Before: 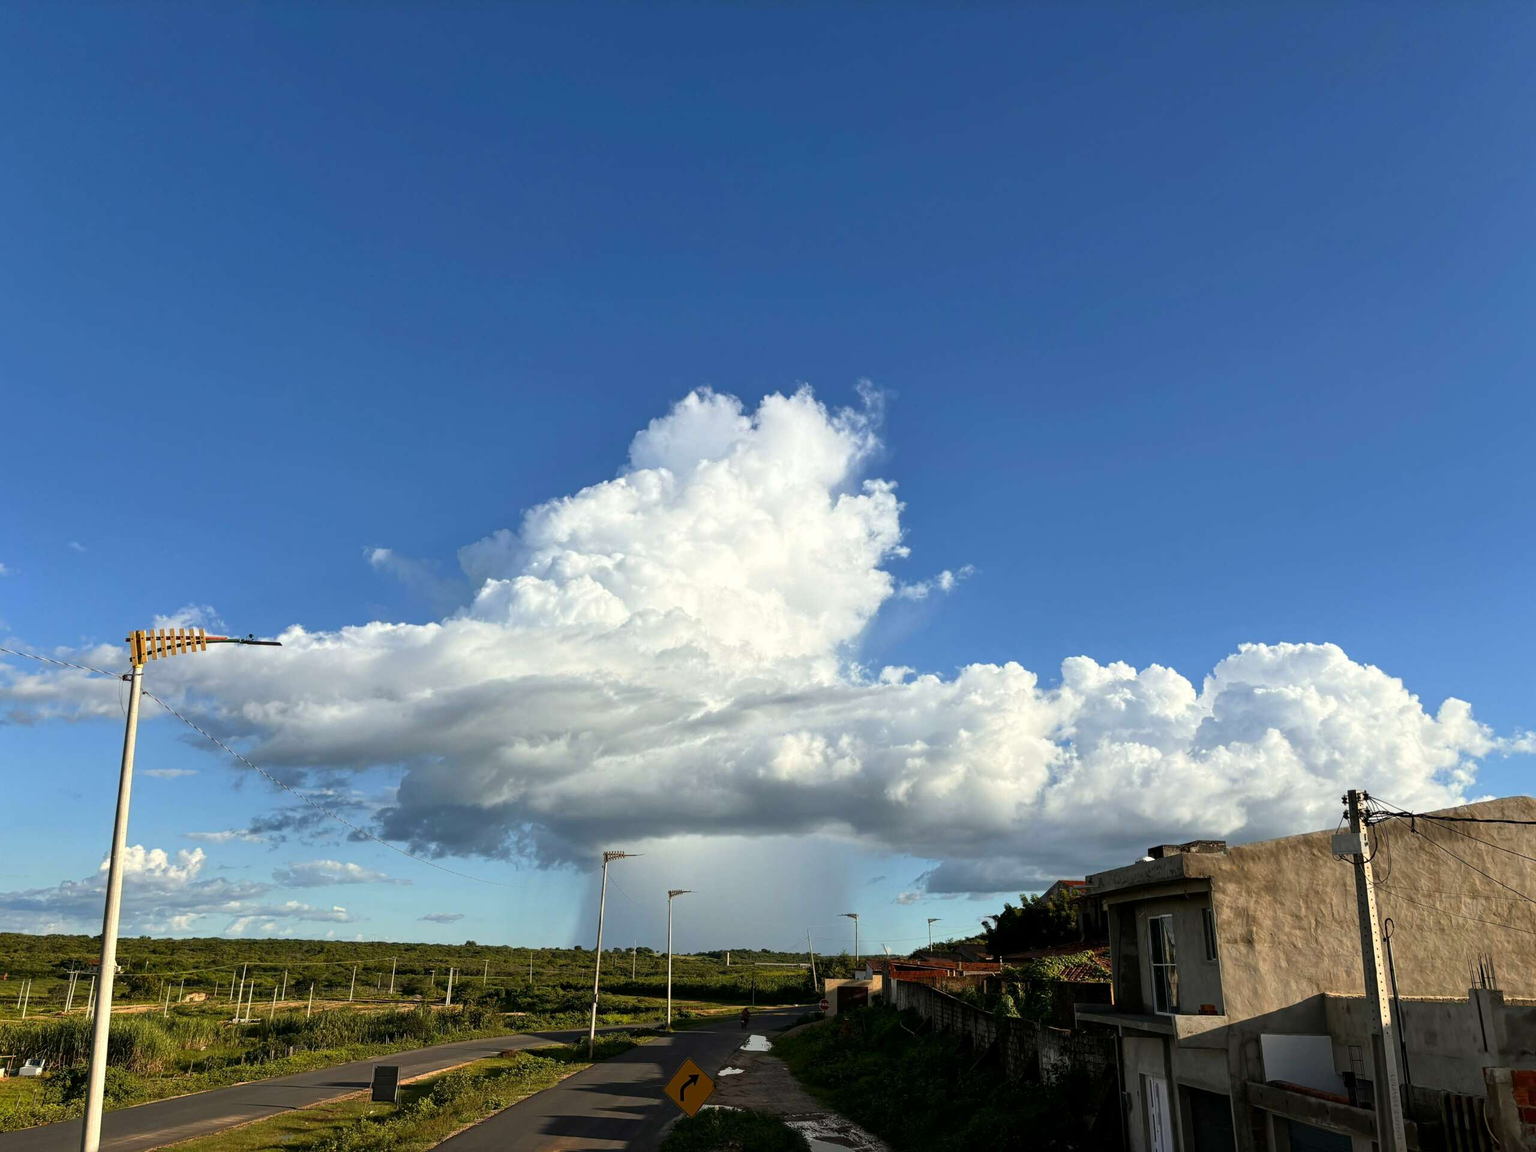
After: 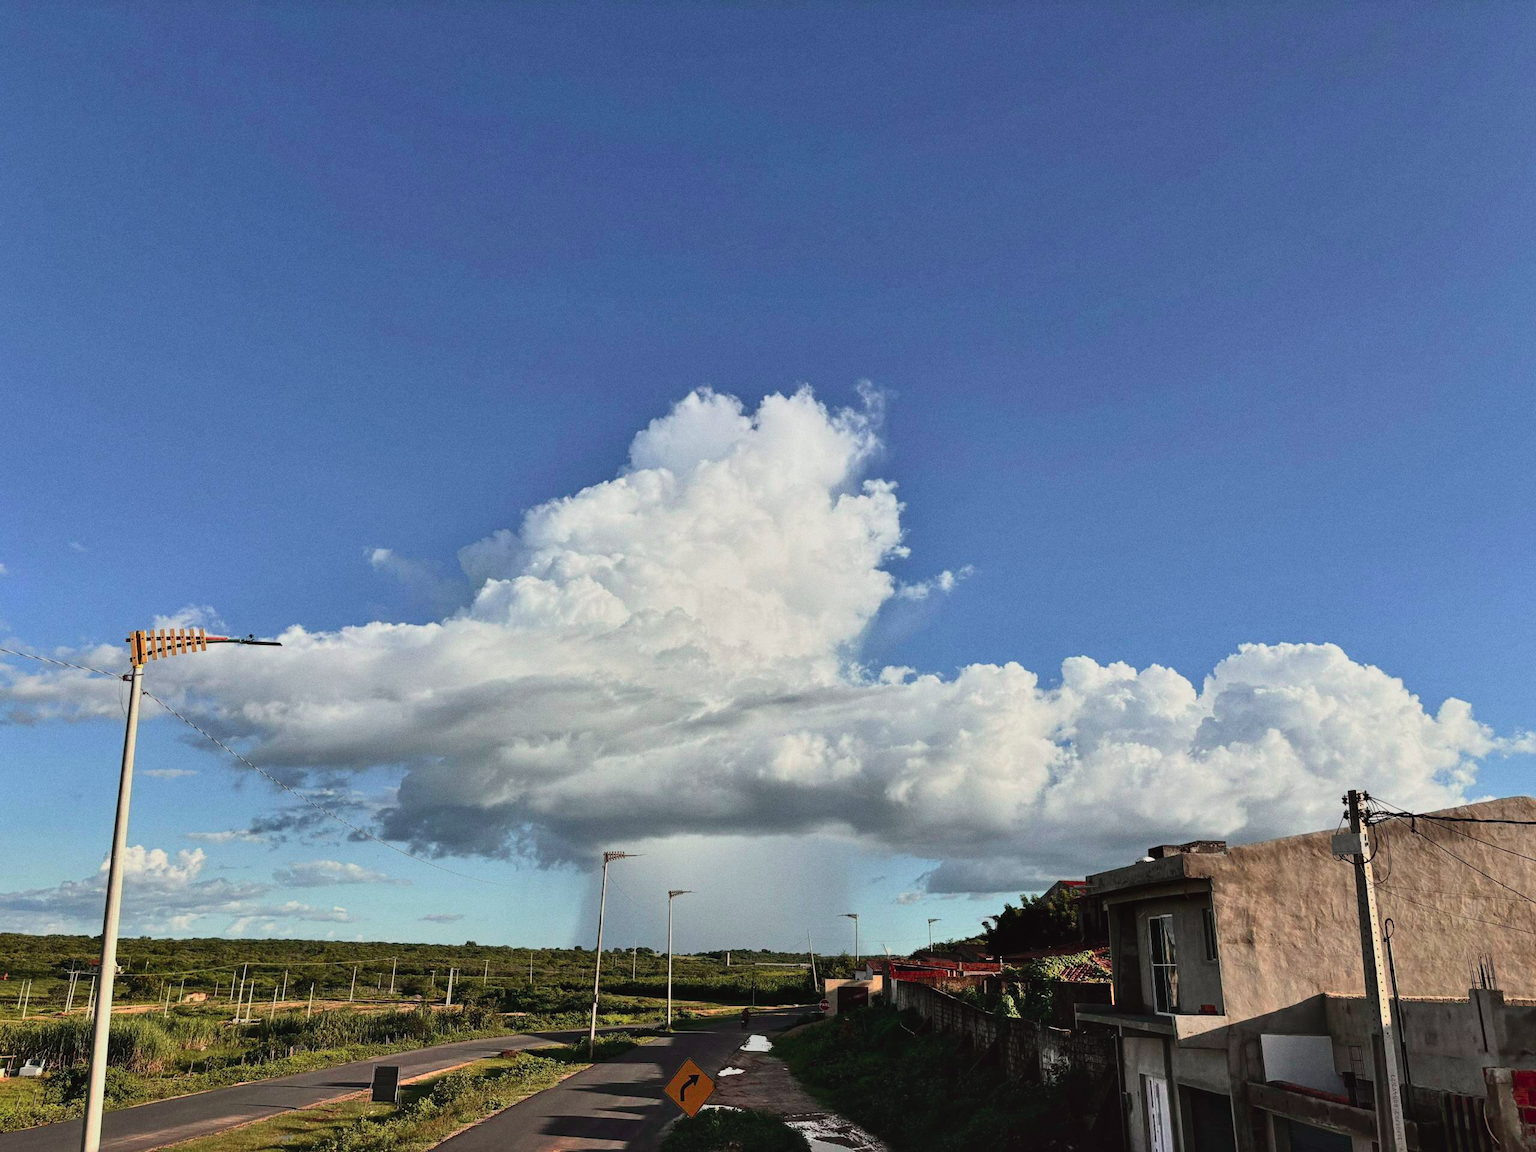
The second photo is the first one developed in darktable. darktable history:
tone curve: curves: ch0 [(0, 0.023) (0.184, 0.168) (0.491, 0.519) (0.748, 0.765) (1, 0.919)]; ch1 [(0, 0) (0.179, 0.173) (0.322, 0.32) (0.424, 0.424) (0.496, 0.501) (0.563, 0.586) (0.761, 0.803) (1, 1)]; ch2 [(0, 0) (0.434, 0.447) (0.483, 0.487) (0.557, 0.541) (0.697, 0.68) (1, 1)], color space Lab, independent channels, preserve colors none
shadows and highlights: soften with gaussian
grain: coarseness 0.09 ISO
